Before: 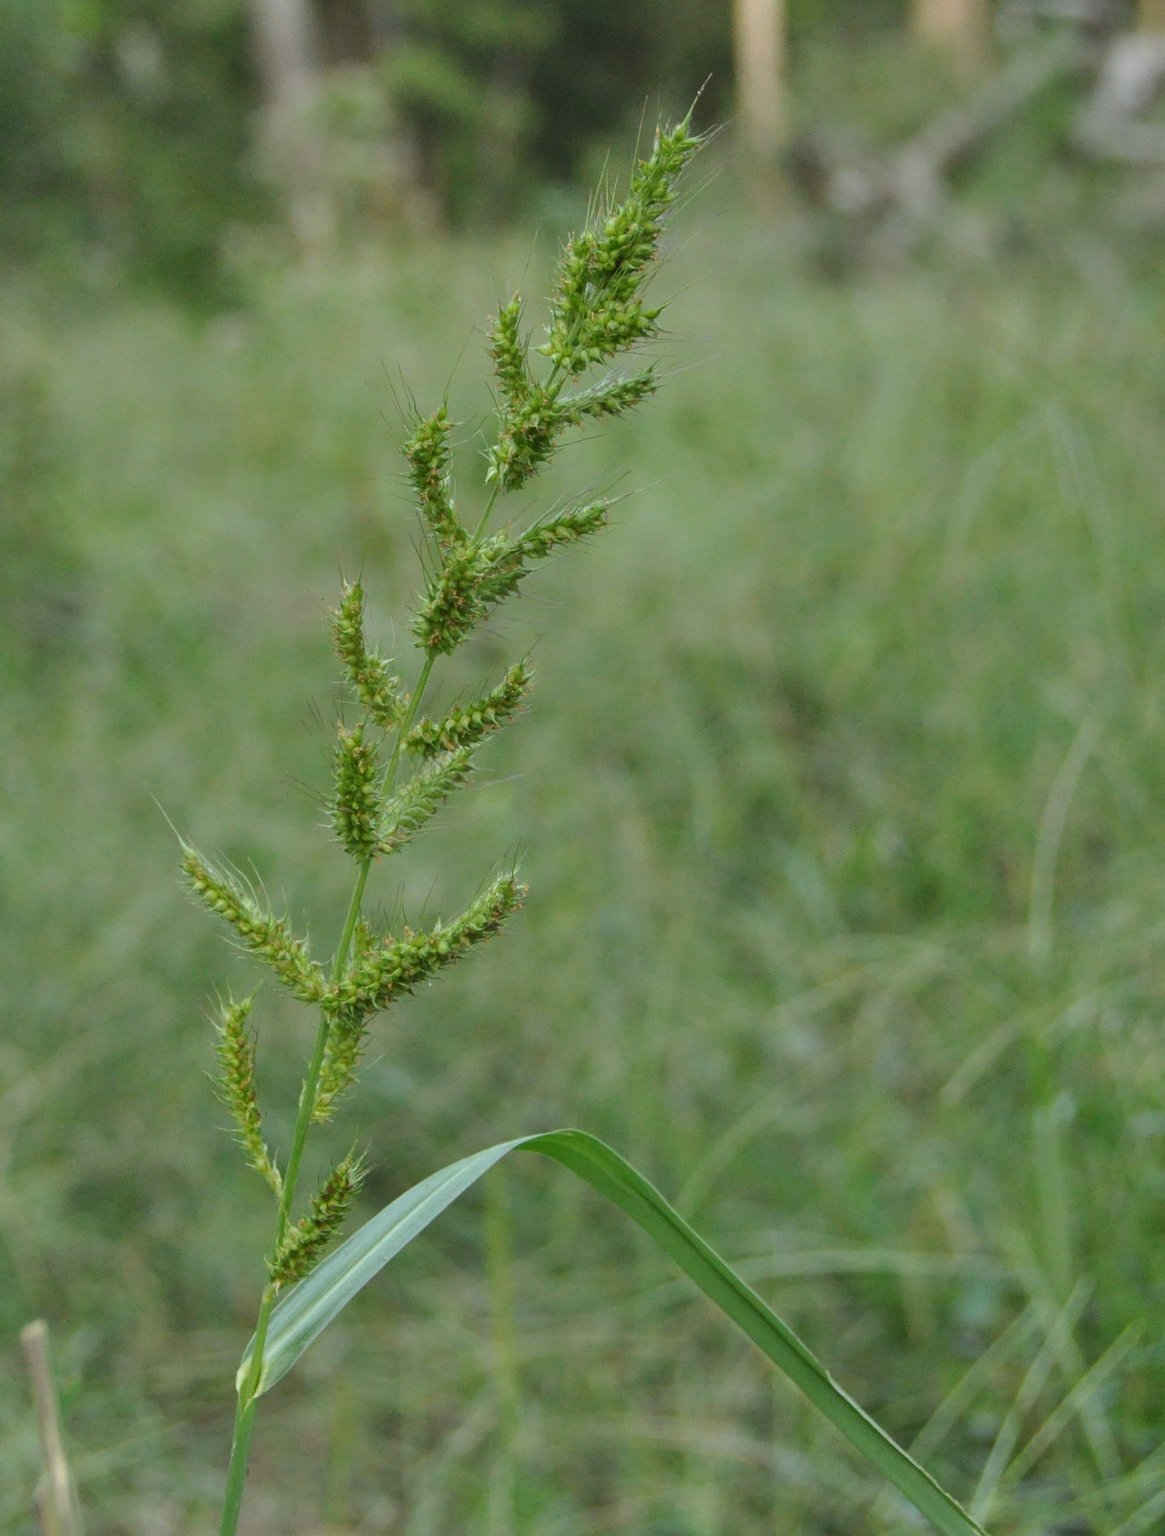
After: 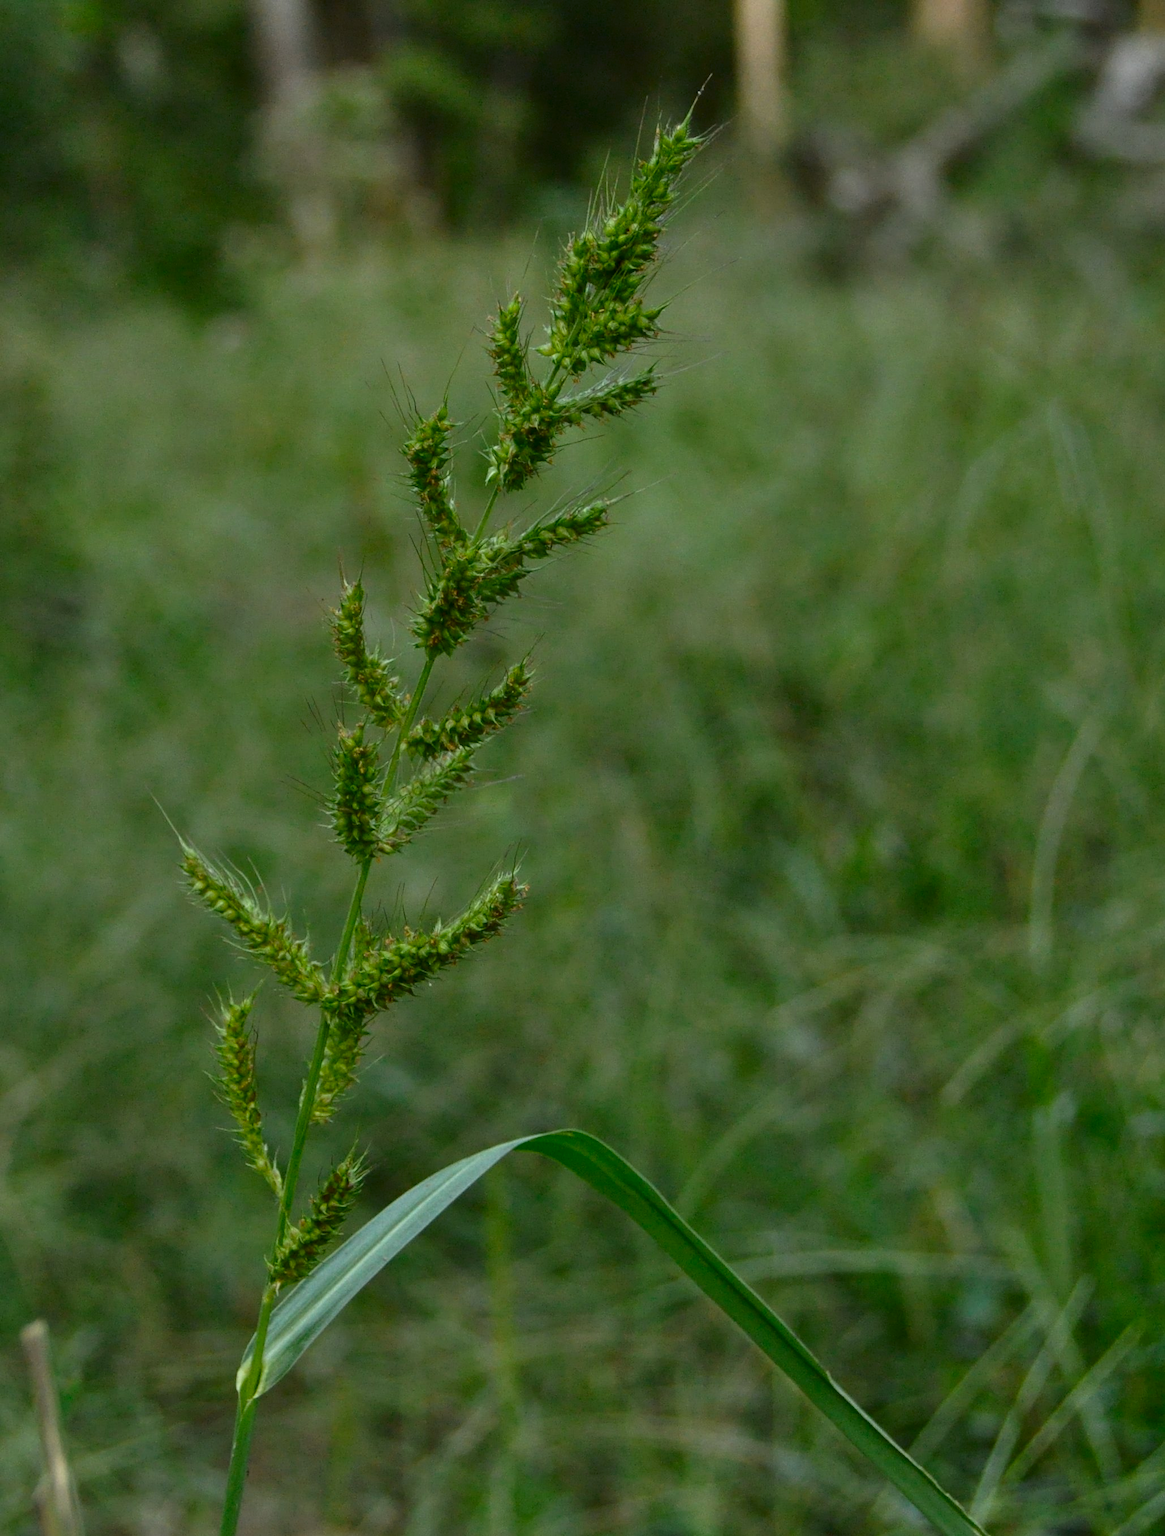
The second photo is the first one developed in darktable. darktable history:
color calibration: illuminant same as pipeline (D50), adaptation XYZ, x 0.347, y 0.358, temperature 5003.57 K
contrast brightness saturation: contrast 0.102, brightness -0.274, saturation 0.148
